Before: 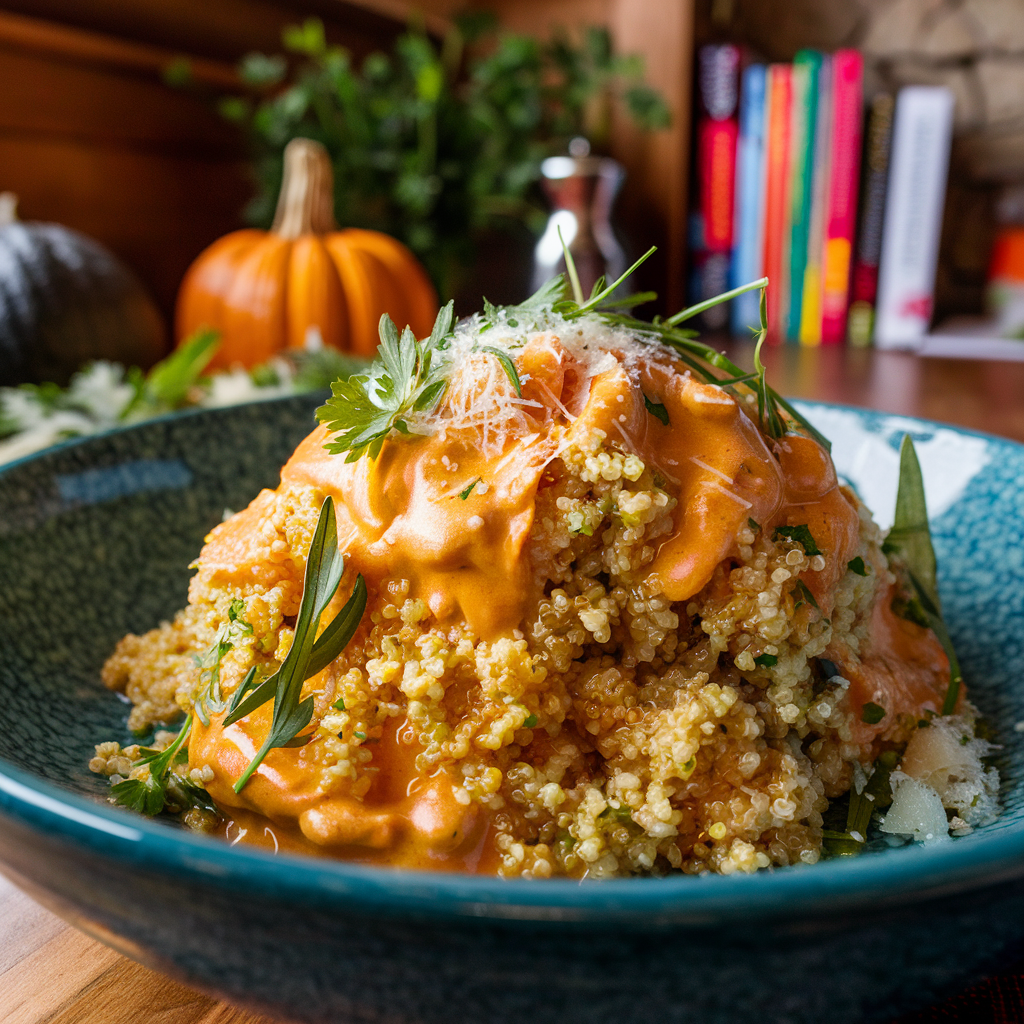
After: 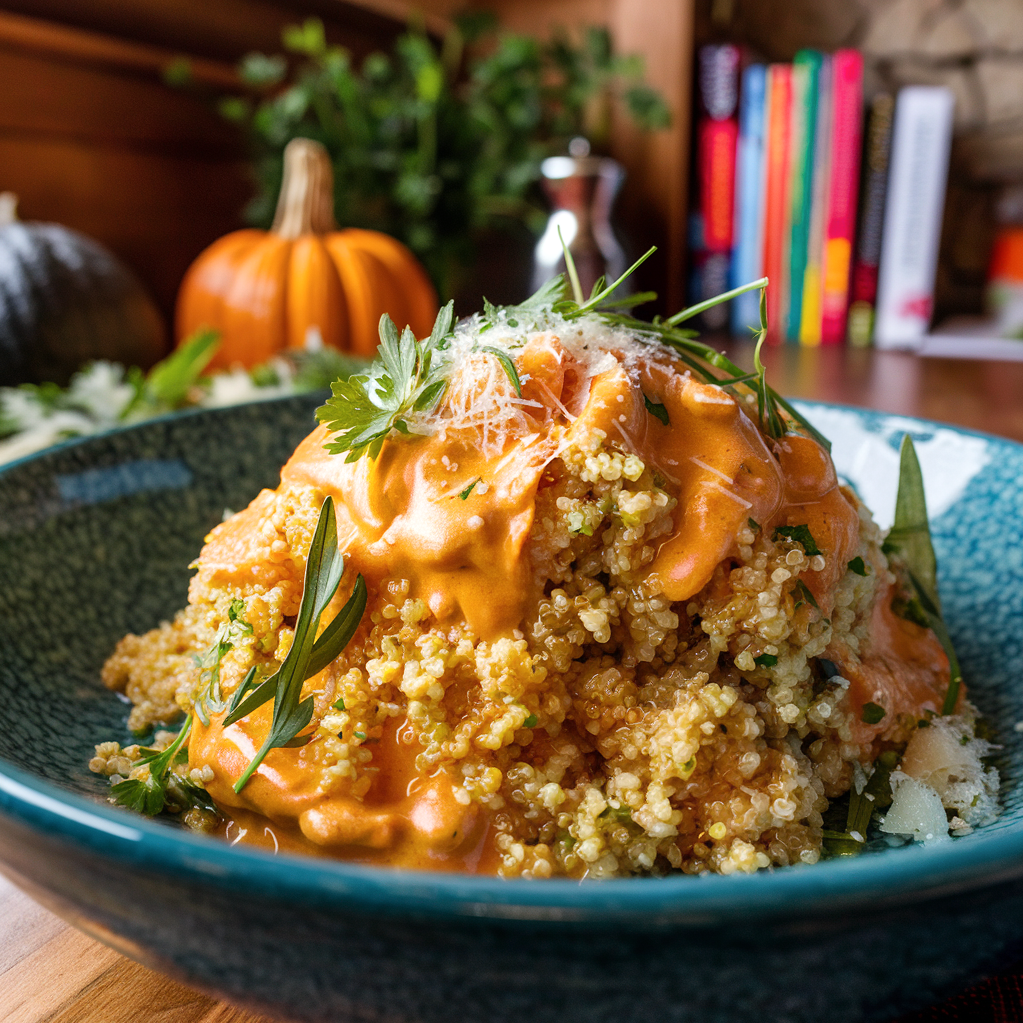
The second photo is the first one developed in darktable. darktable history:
shadows and highlights: radius 171.16, shadows 27, white point adjustment 3.13, highlights -67.95, soften with gaussian
